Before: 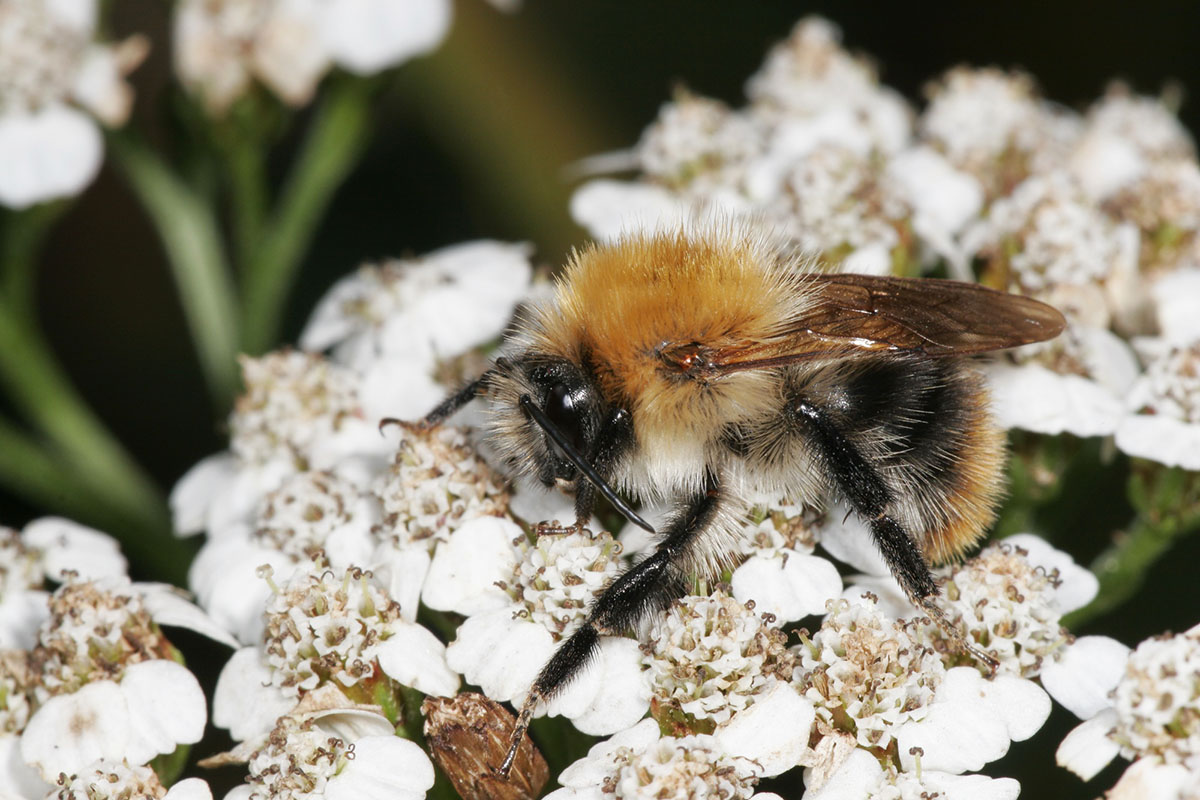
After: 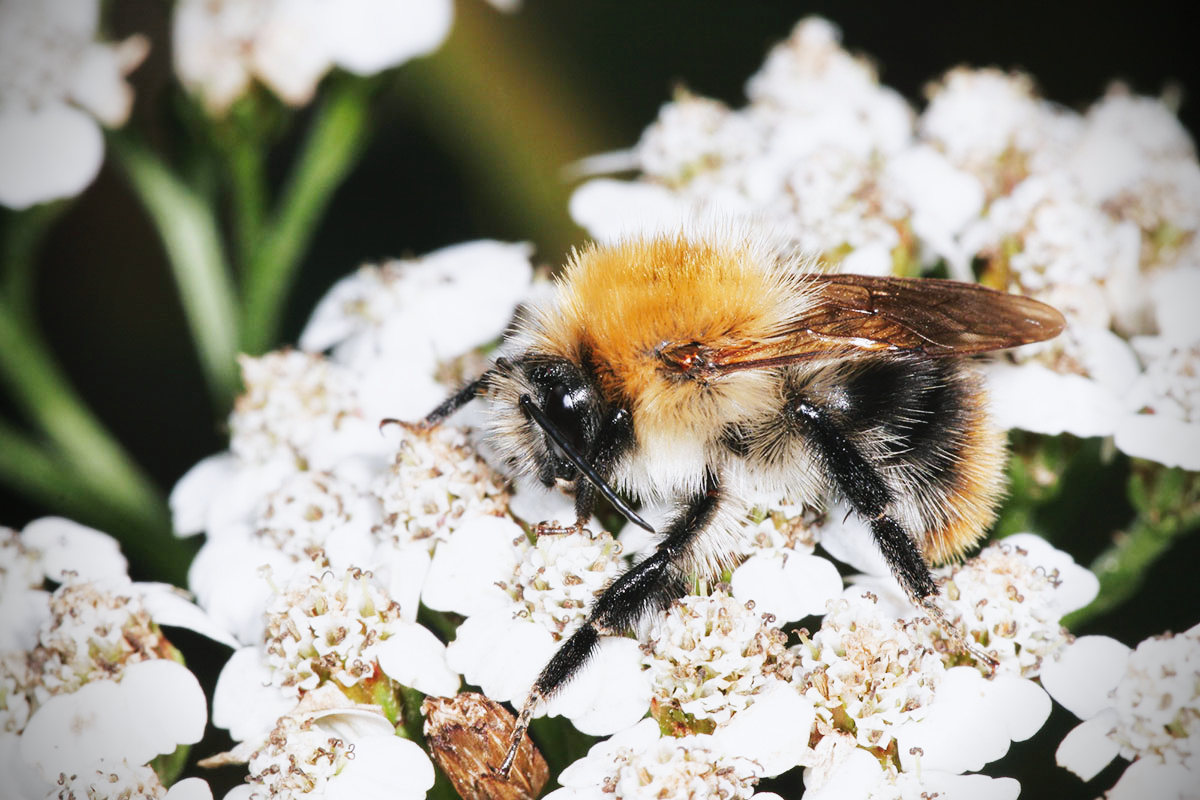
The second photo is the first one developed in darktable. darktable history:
color calibration: illuminant as shot in camera, x 0.358, y 0.373, temperature 4628.91 K
vignetting: brightness -0.876
tone curve: curves: ch0 [(0, 0.029) (0.071, 0.087) (0.223, 0.265) (0.447, 0.605) (0.654, 0.823) (0.861, 0.943) (1, 0.981)]; ch1 [(0, 0) (0.353, 0.344) (0.447, 0.449) (0.502, 0.501) (0.547, 0.54) (0.57, 0.582) (0.608, 0.608) (0.618, 0.631) (0.657, 0.699) (1, 1)]; ch2 [(0, 0) (0.34, 0.314) (0.456, 0.456) (0.5, 0.503) (0.528, 0.54) (0.557, 0.577) (0.589, 0.626) (1, 1)], preserve colors none
